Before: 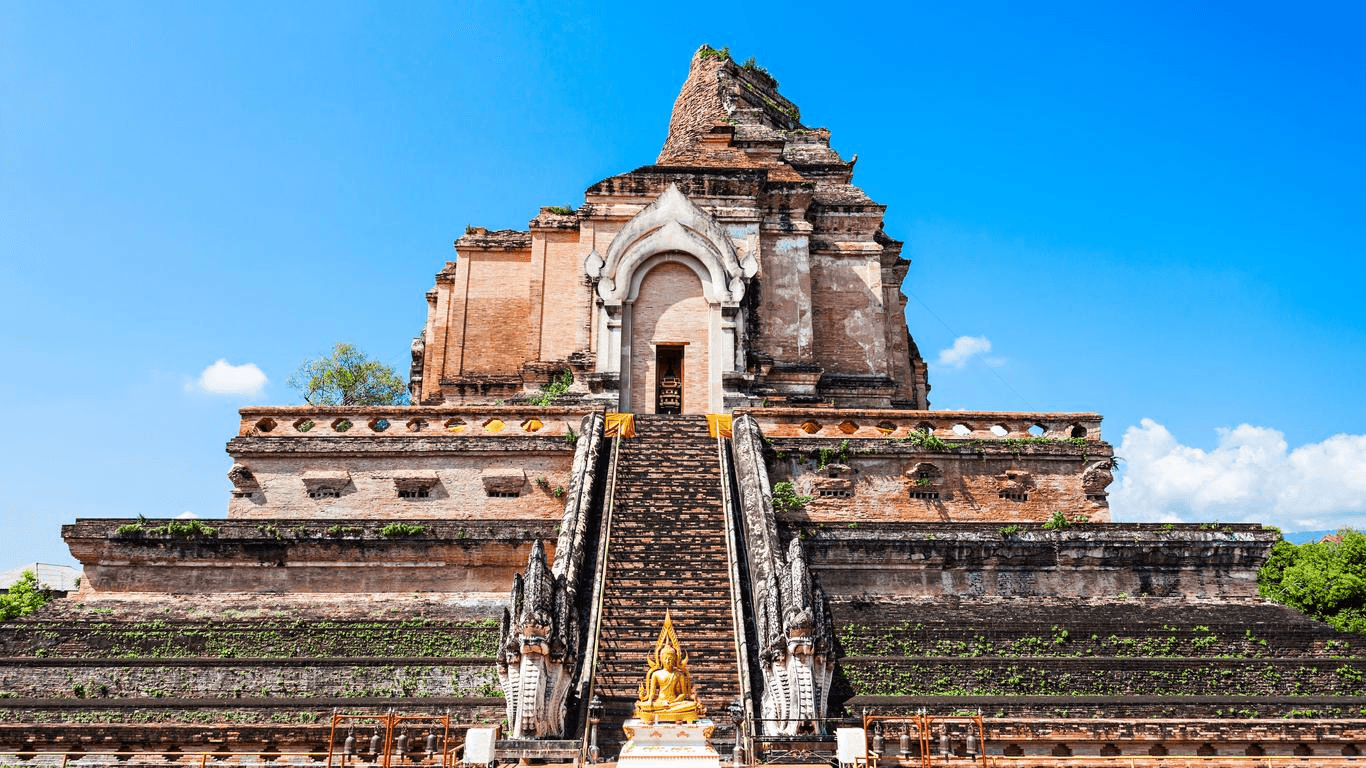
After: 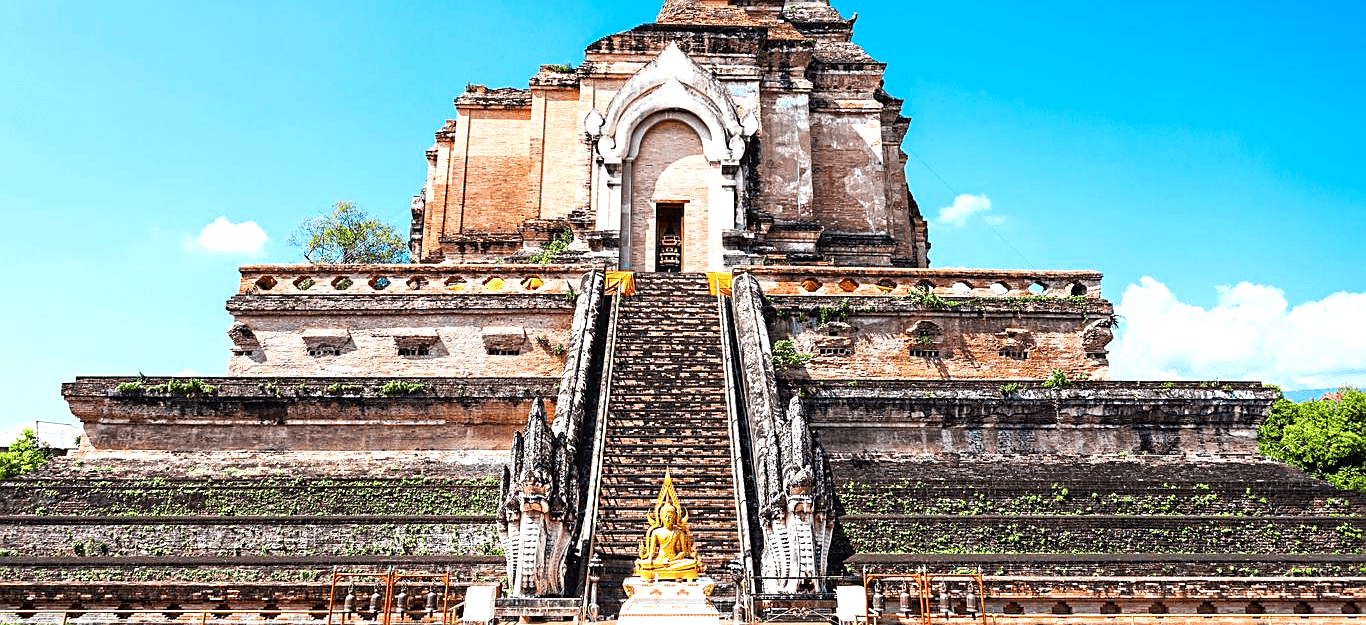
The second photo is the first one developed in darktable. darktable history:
white balance: red 0.988, blue 1.017
sharpen: on, module defaults
levels: levels [0, 0.43, 0.859]
crop and rotate: top 18.507%
